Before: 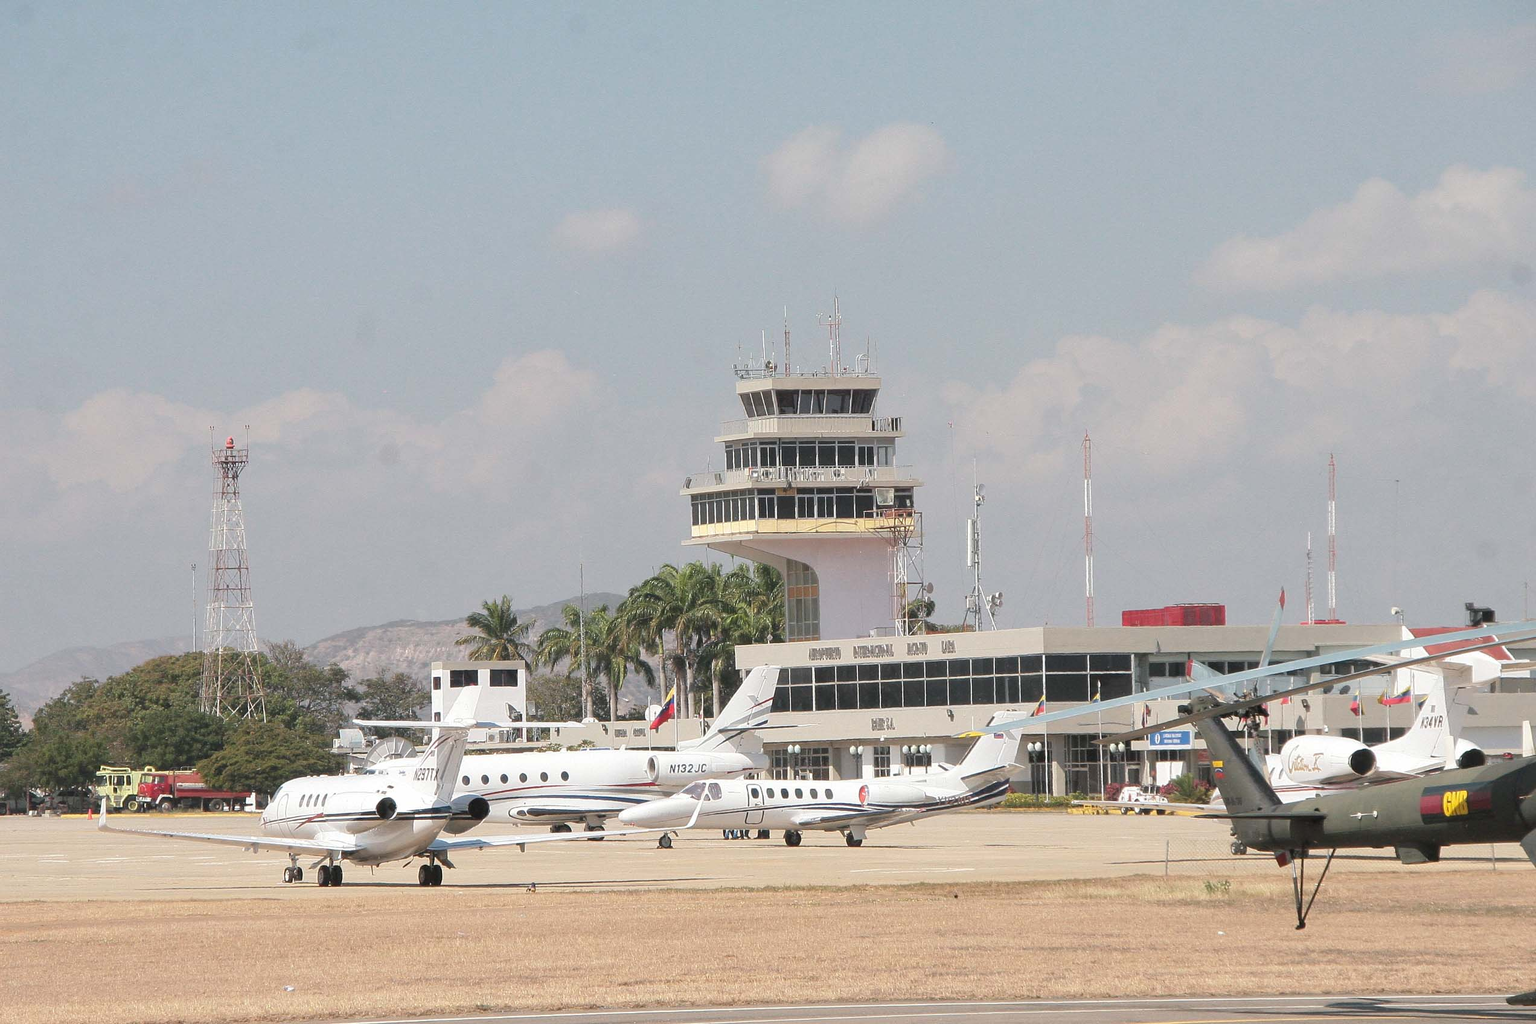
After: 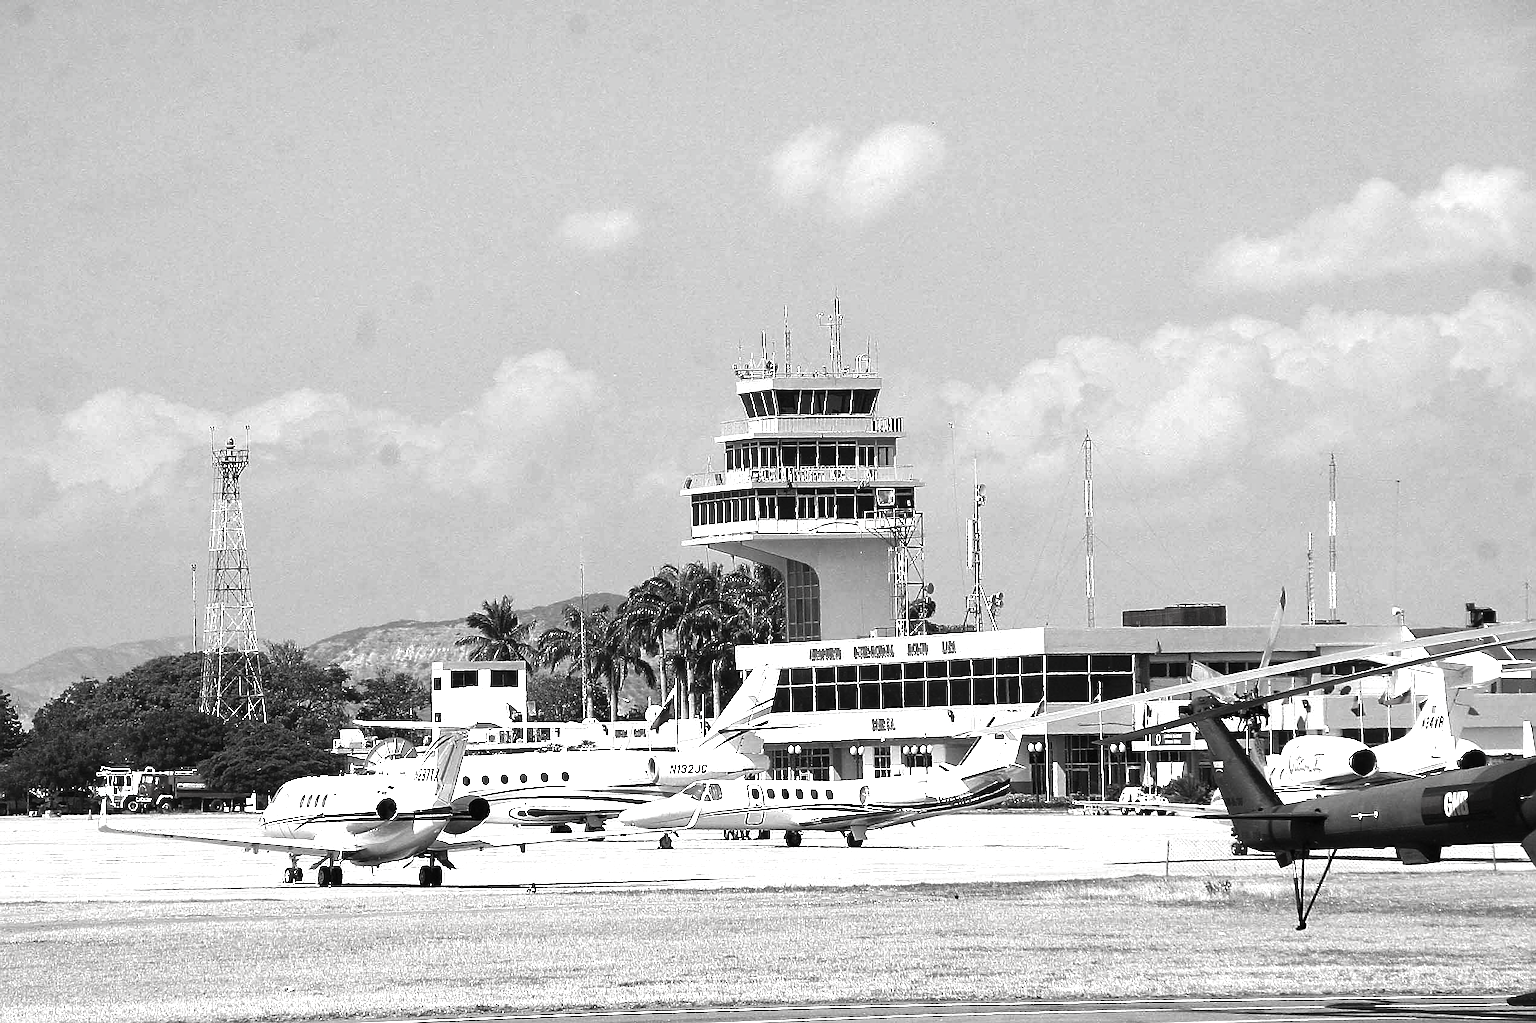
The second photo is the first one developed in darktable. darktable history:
contrast brightness saturation: contrast -0.037, brightness -0.607, saturation -0.983
exposure: black level correction 0, exposure 0.898 EV, compensate exposure bias true, compensate highlight preservation false
sharpen: on, module defaults
